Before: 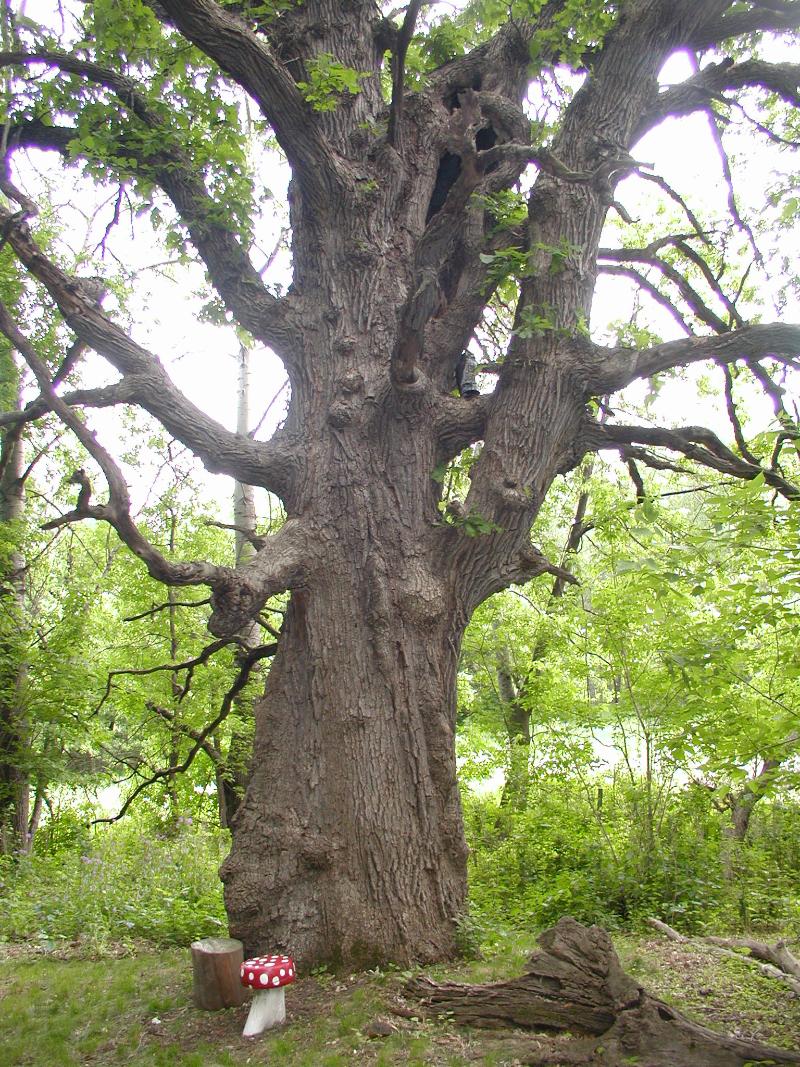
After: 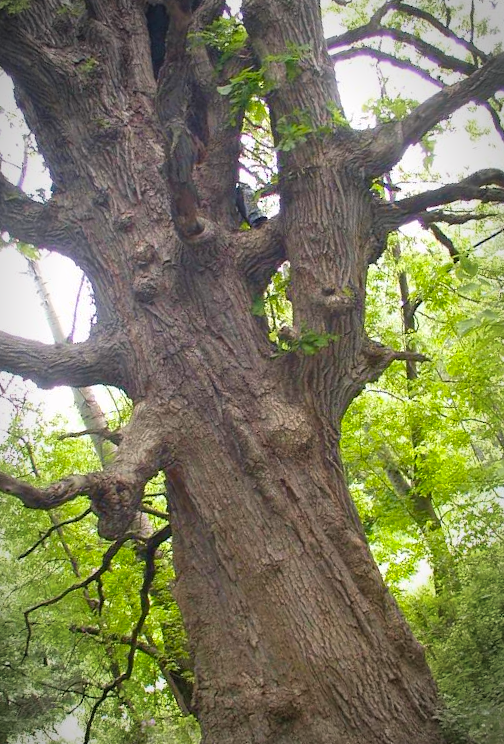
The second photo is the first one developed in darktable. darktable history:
vignetting: automatic ratio true
crop and rotate: angle 21.31°, left 6.835%, right 3.914%, bottom 1.14%
velvia: on, module defaults
color balance rgb: shadows lift › chroma 1.041%, shadows lift › hue 242.03°, highlights gain › chroma 0.108%, highlights gain › hue 329.78°, perceptual saturation grading › global saturation 30.924%
